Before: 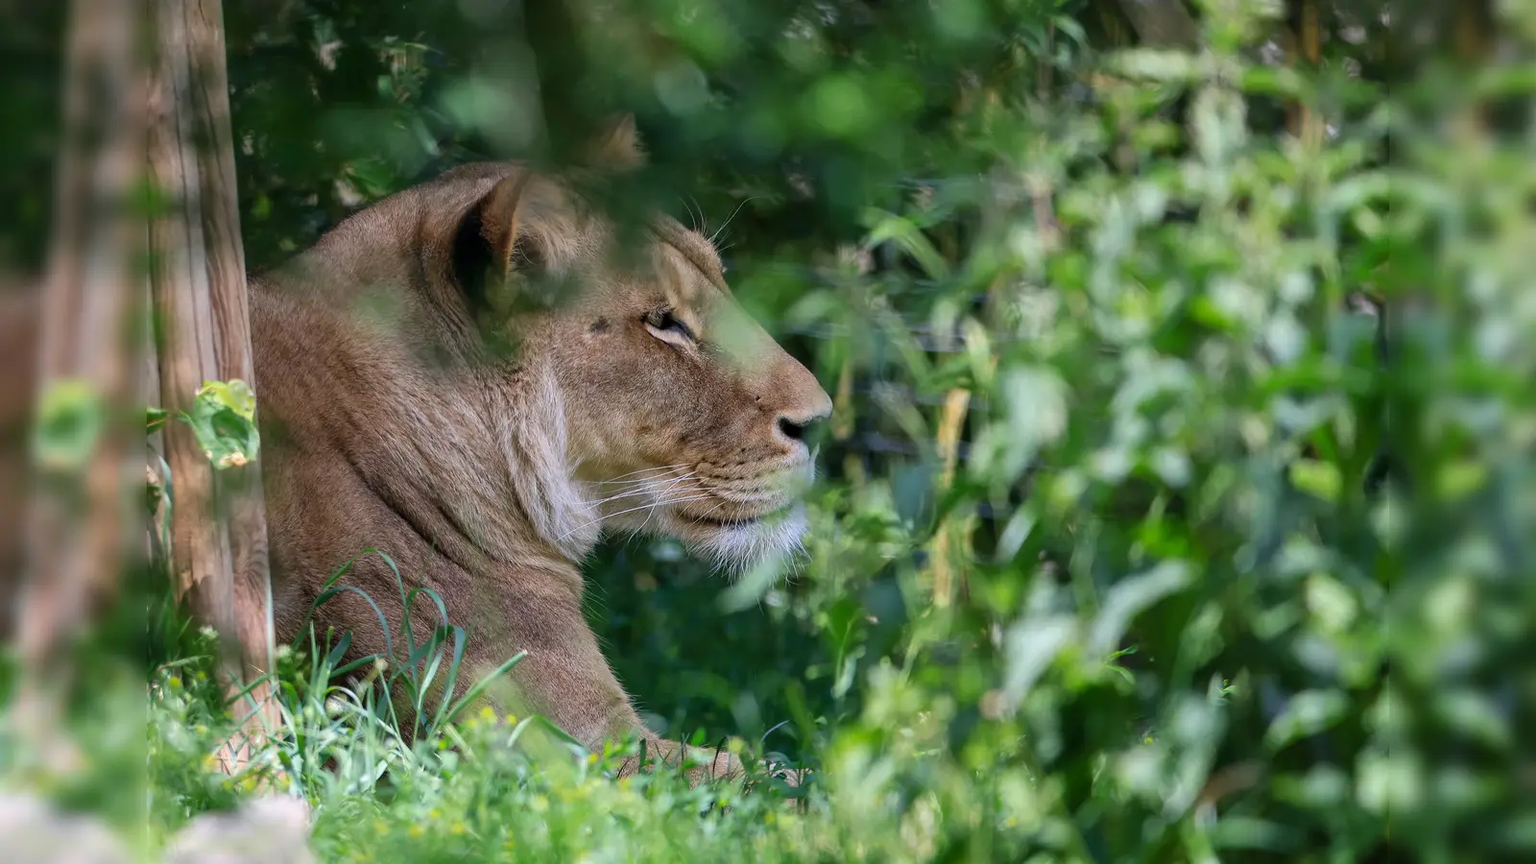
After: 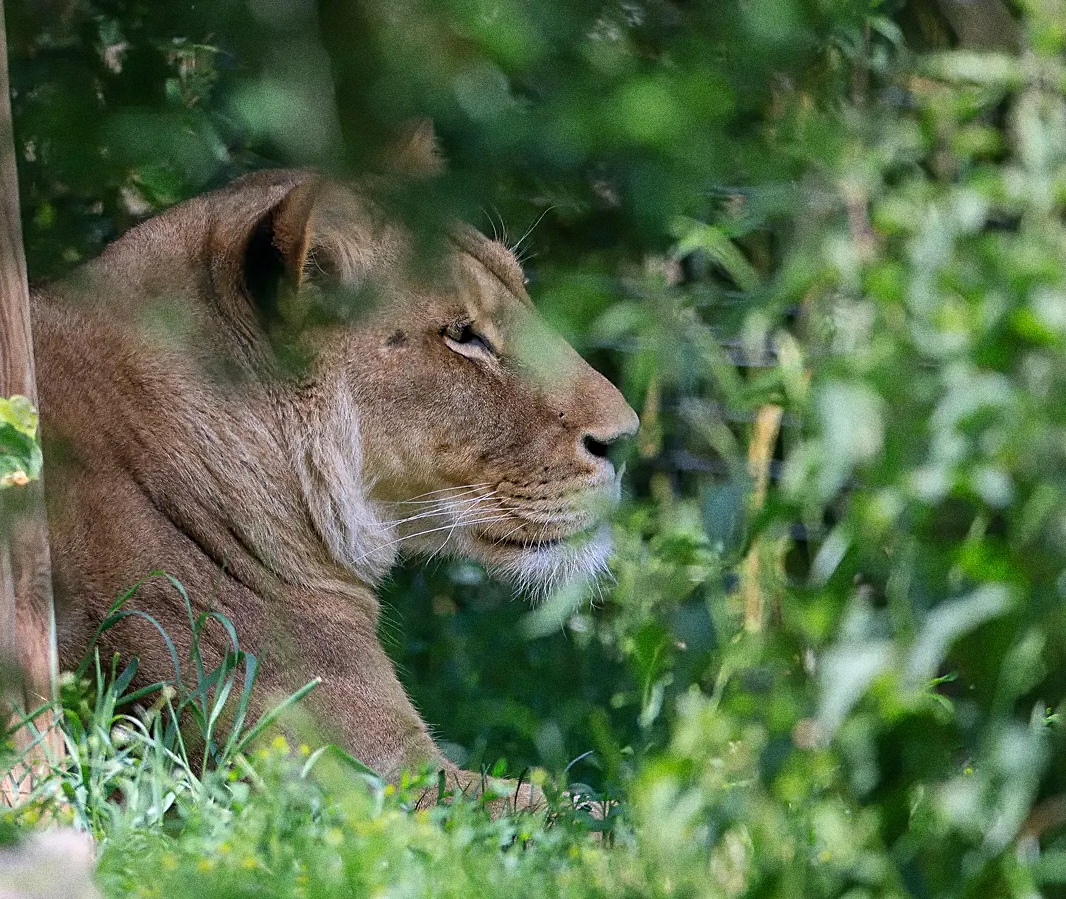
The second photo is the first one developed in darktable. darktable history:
sharpen: on, module defaults
crop and rotate: left 14.292%, right 19.041%
grain: coarseness 0.09 ISO, strength 40%
